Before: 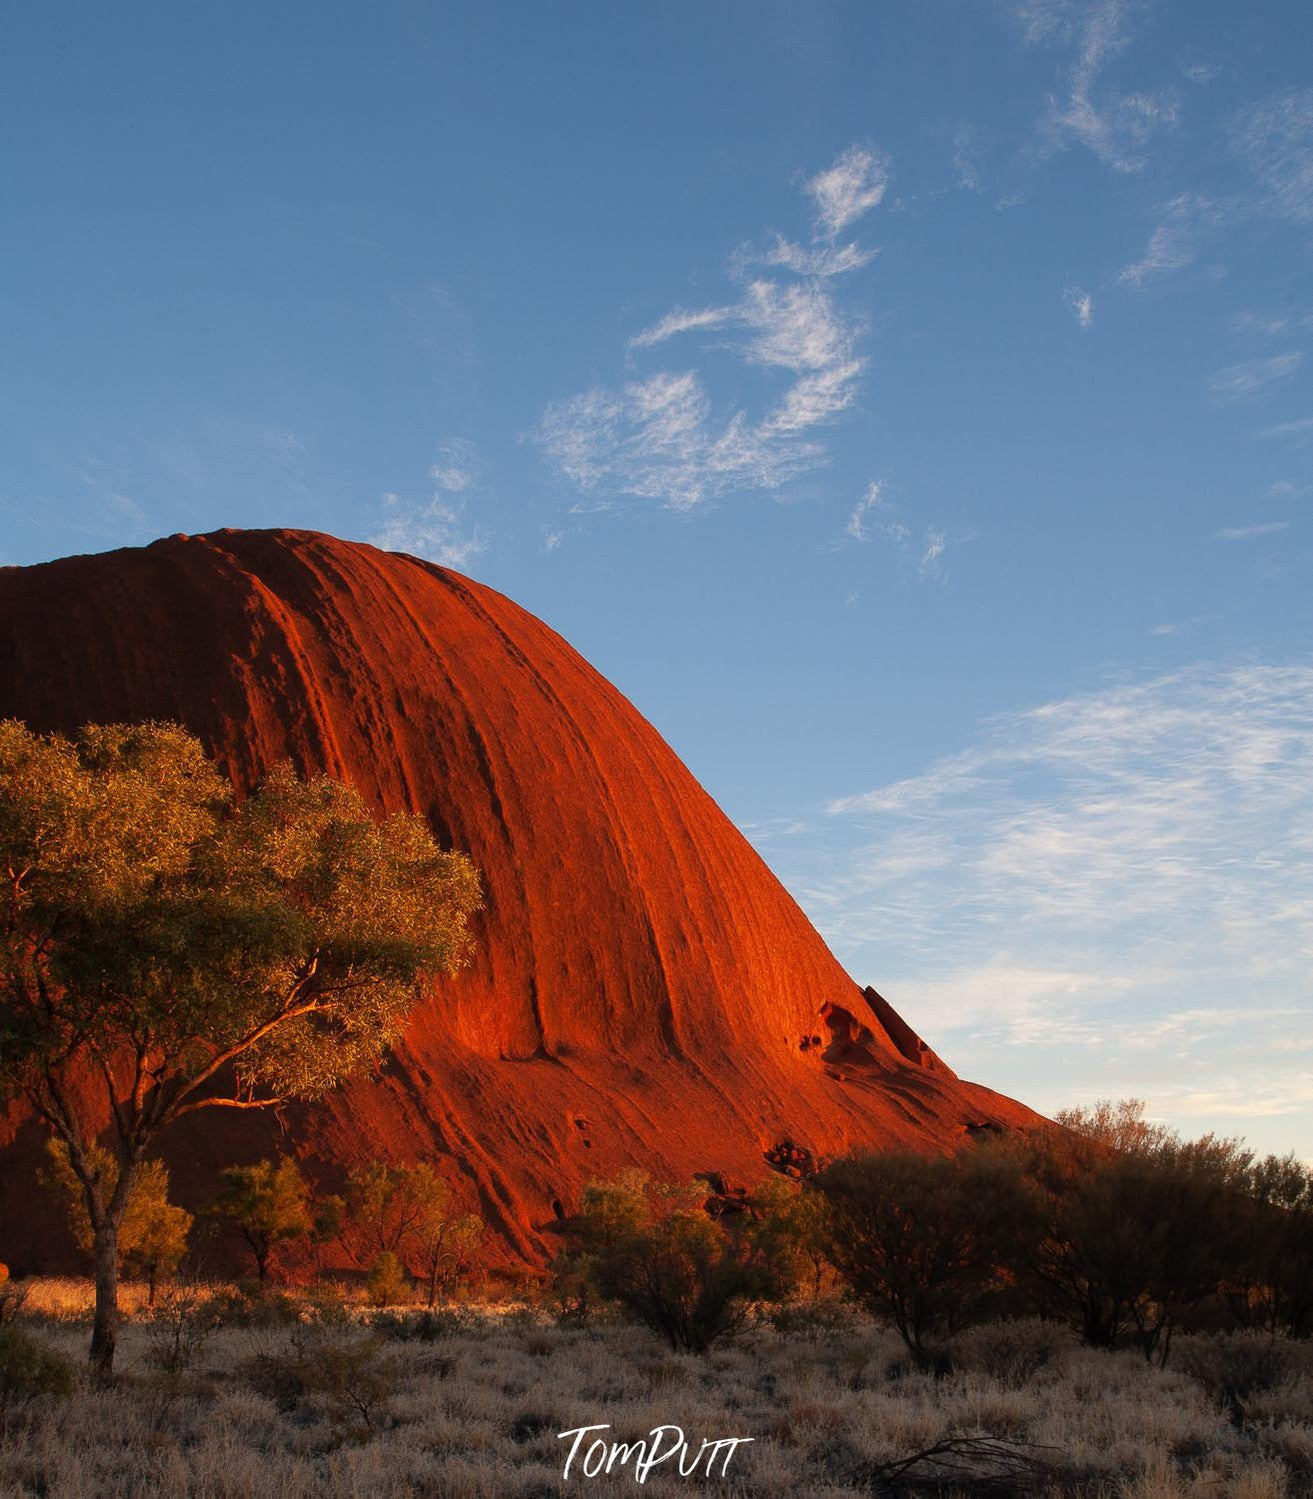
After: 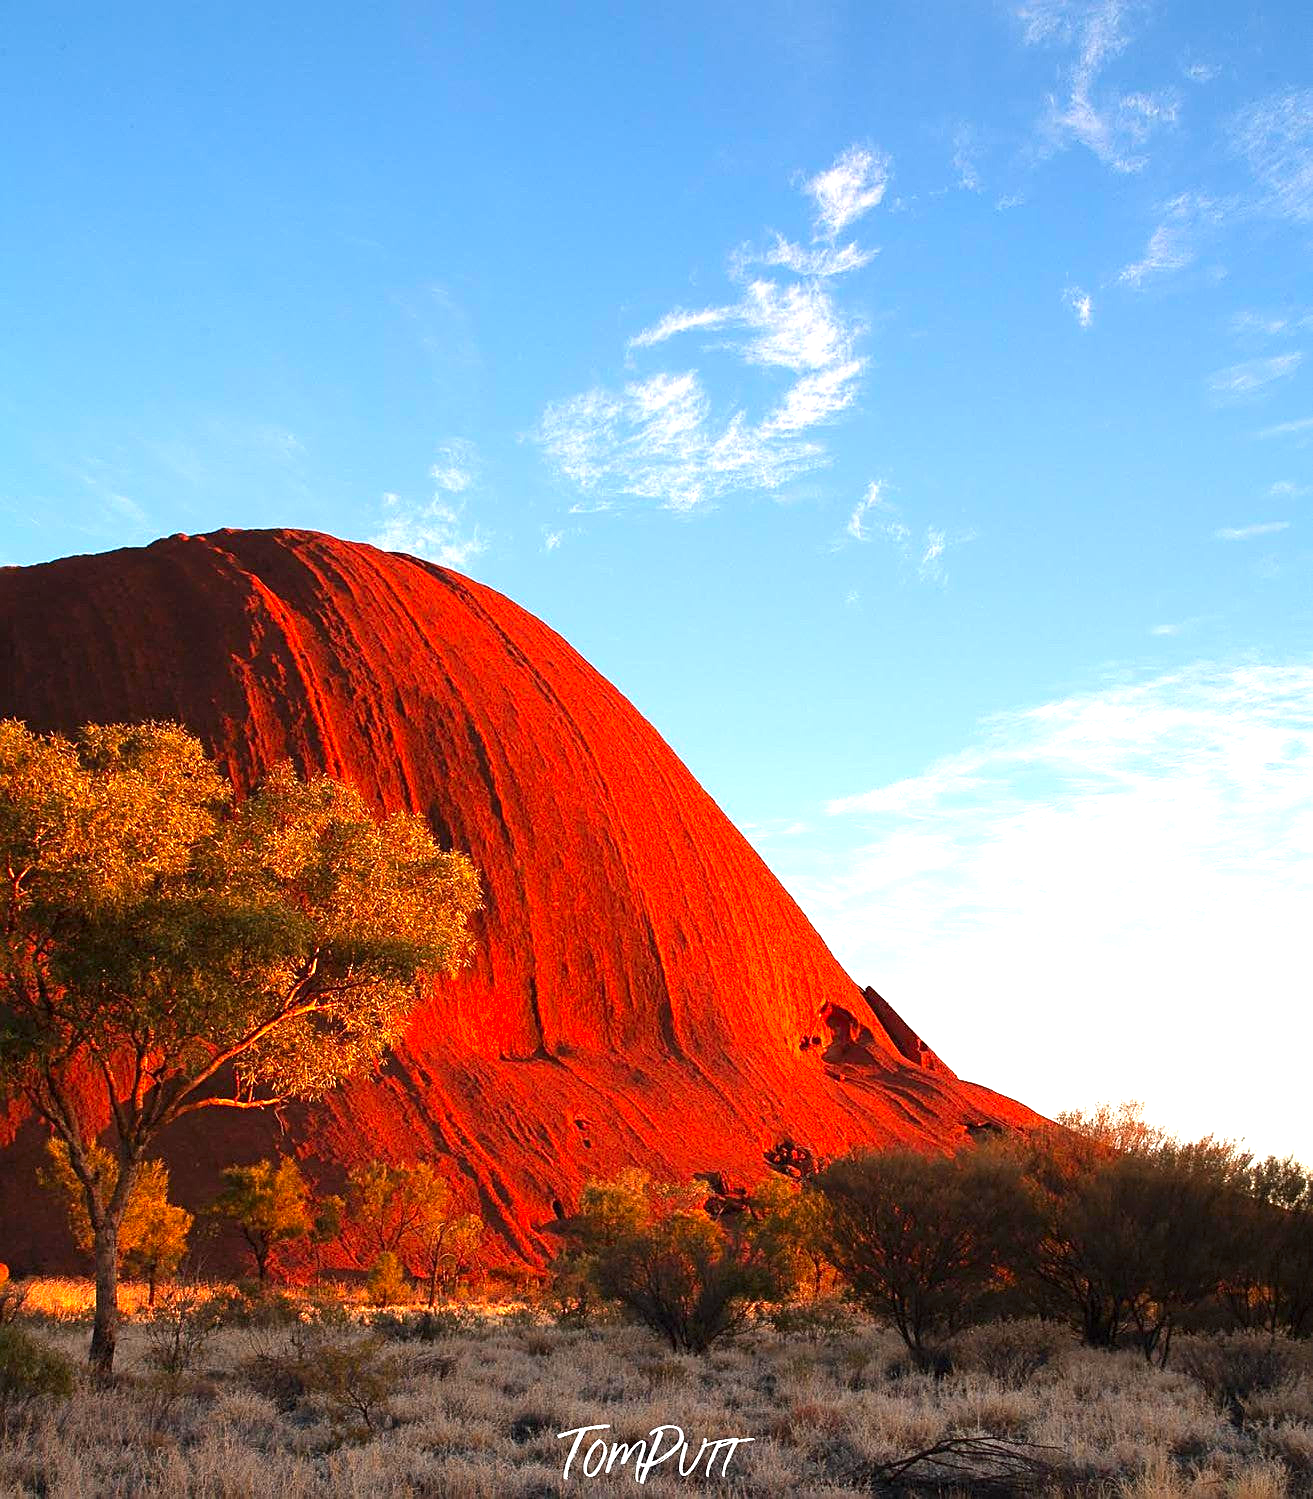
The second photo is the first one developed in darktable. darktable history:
exposure: exposure 1.203 EV, compensate highlight preservation false
sharpen: on, module defaults
contrast brightness saturation: contrast 0.076, saturation 0.202
